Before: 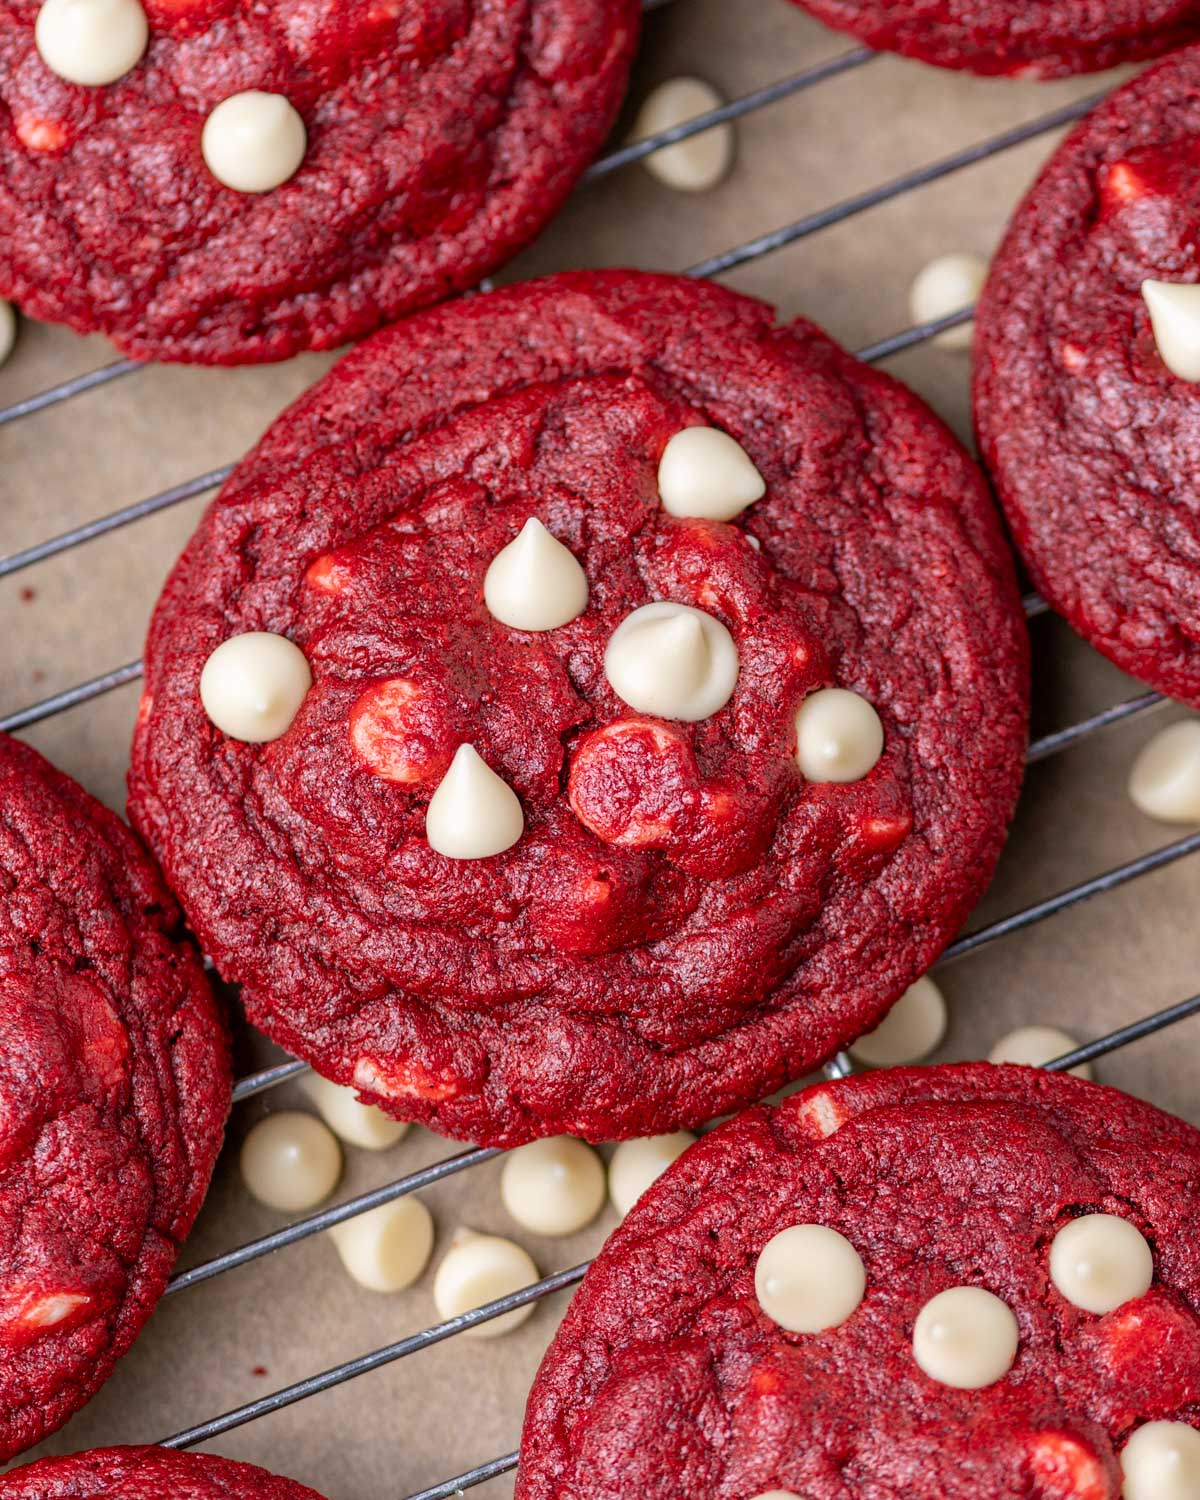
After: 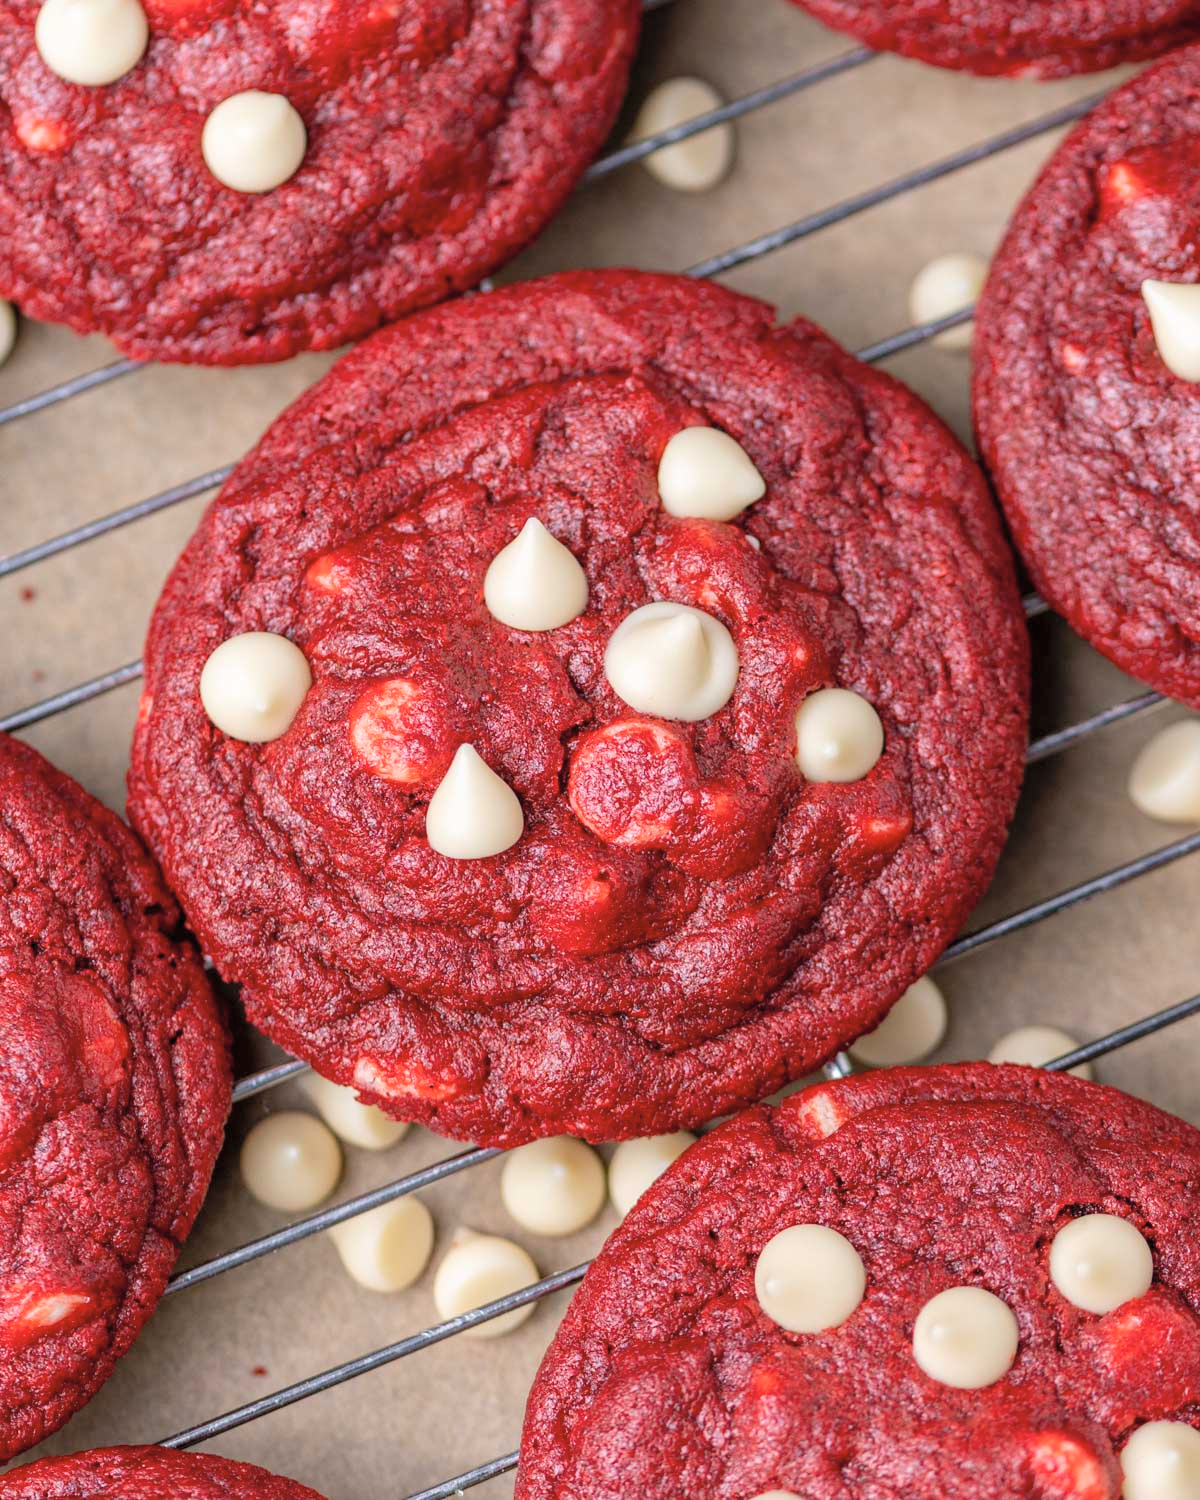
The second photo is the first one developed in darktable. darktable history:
contrast brightness saturation: brightness 0.118
